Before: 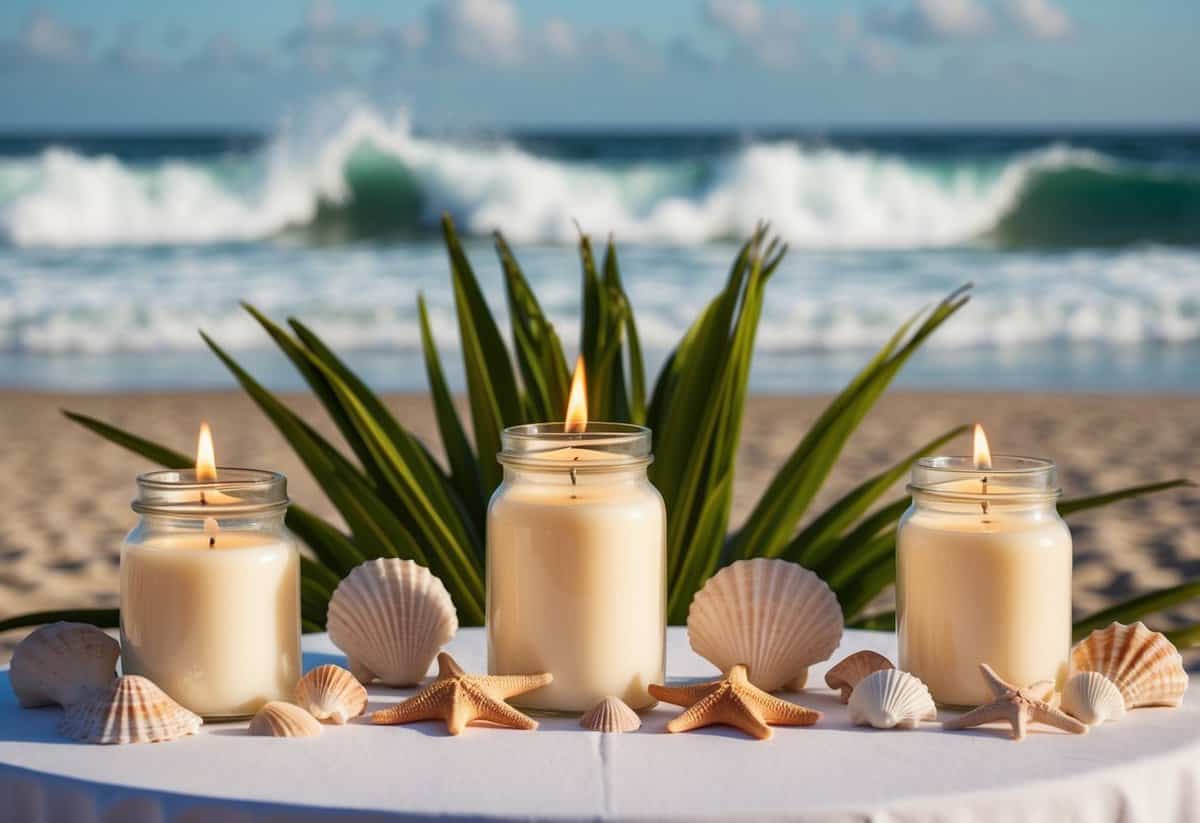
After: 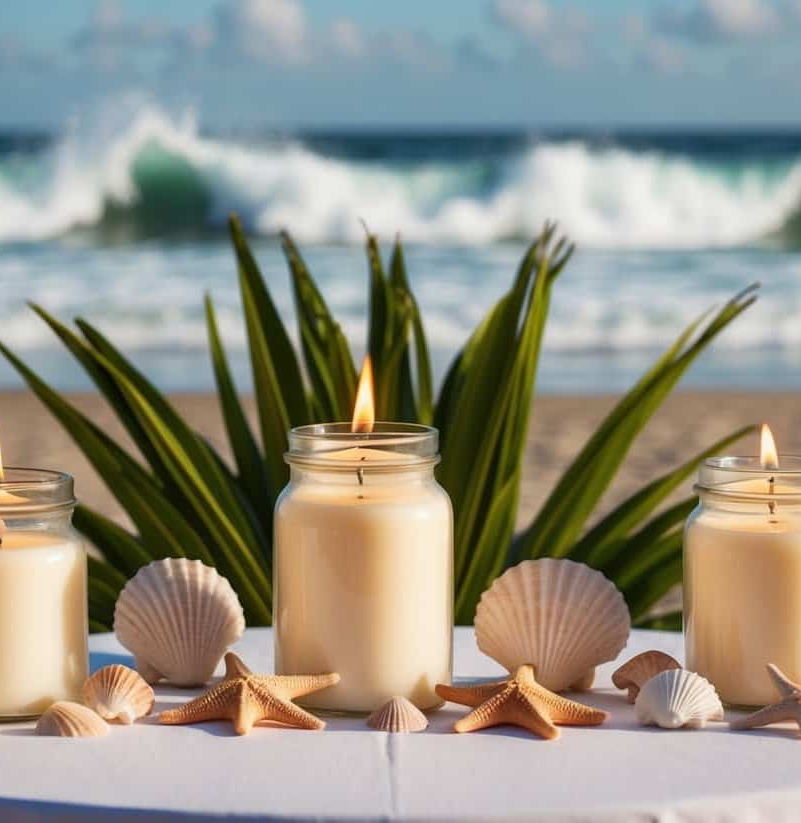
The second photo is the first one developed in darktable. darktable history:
crop and rotate: left 17.802%, right 15.443%
